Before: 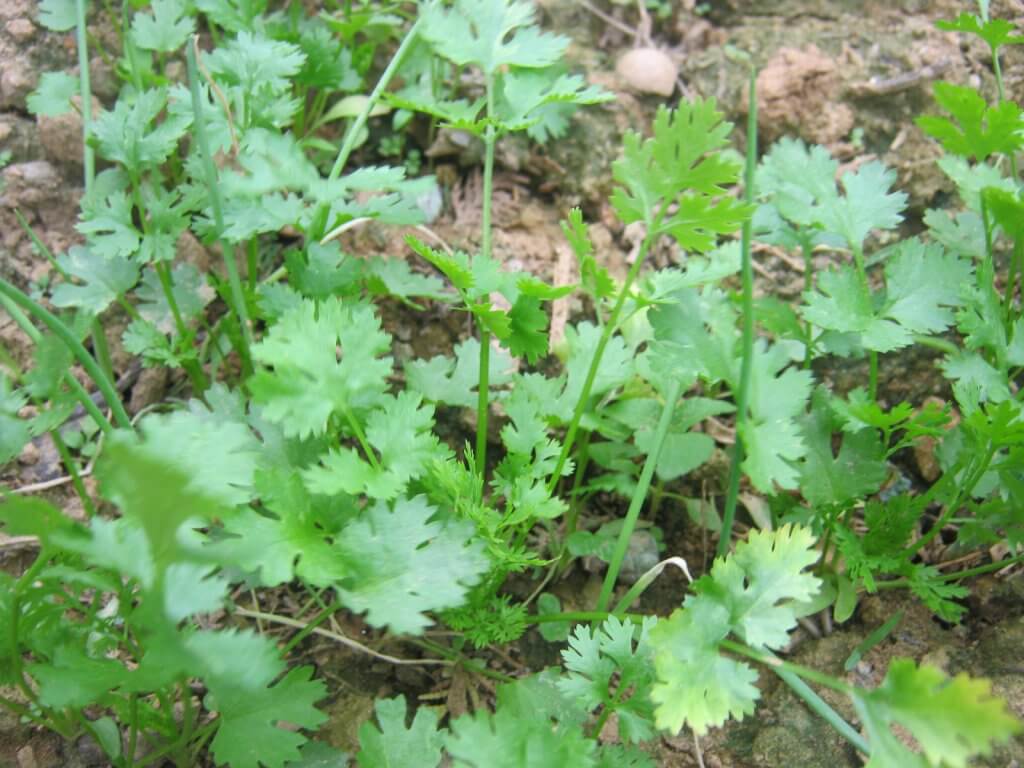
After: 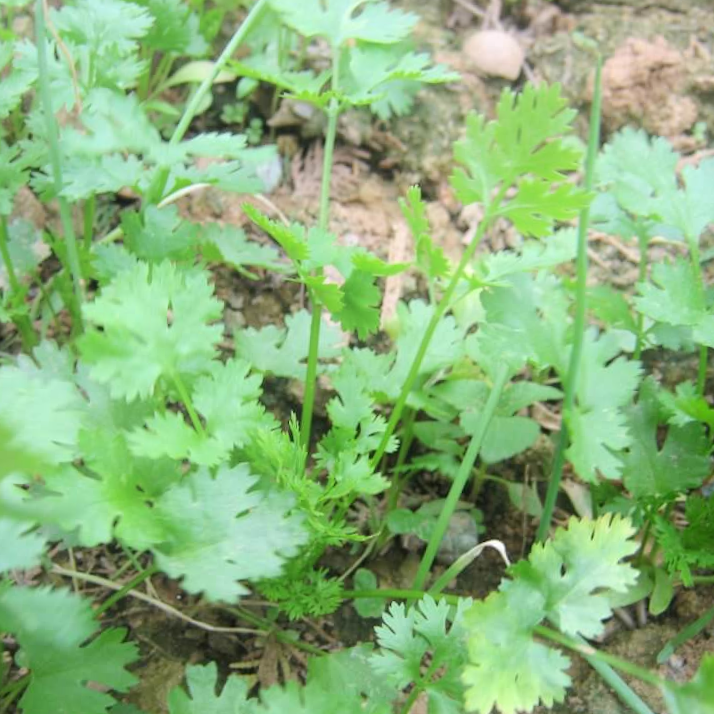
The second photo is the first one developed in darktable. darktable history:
shadows and highlights: shadows -90, highlights 90, soften with gaussian
crop and rotate: angle -3.27°, left 14.277%, top 0.028%, right 10.766%, bottom 0.028%
